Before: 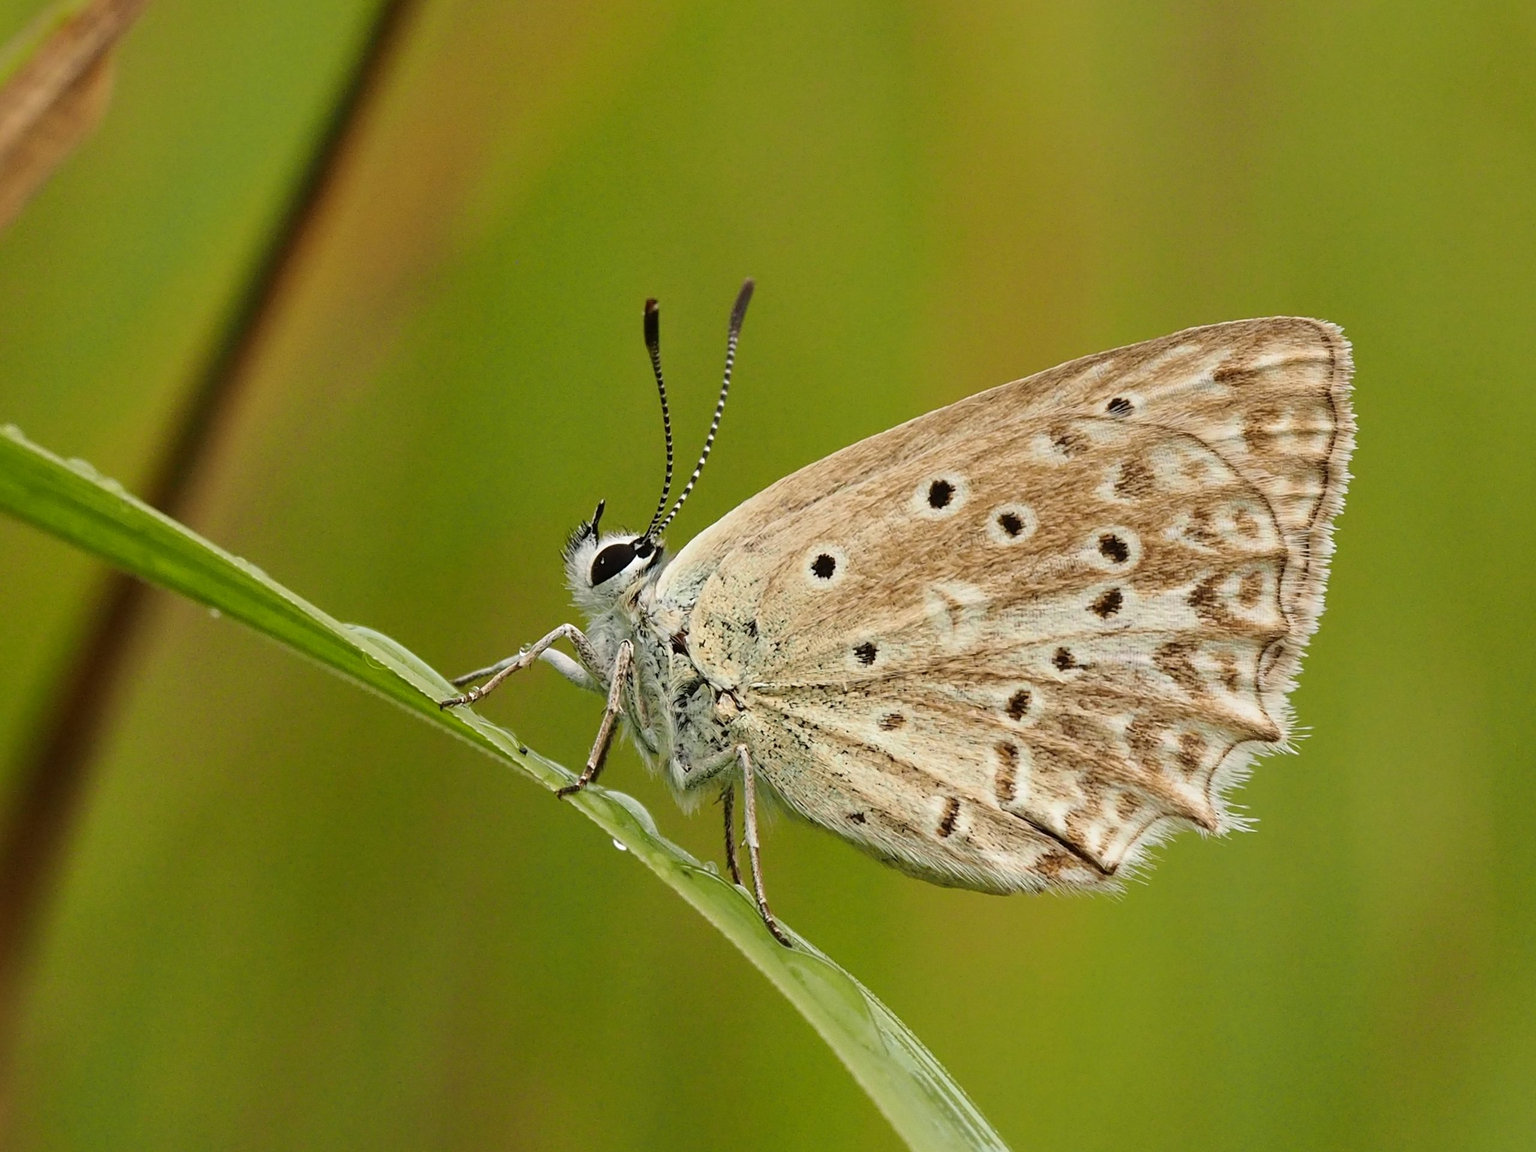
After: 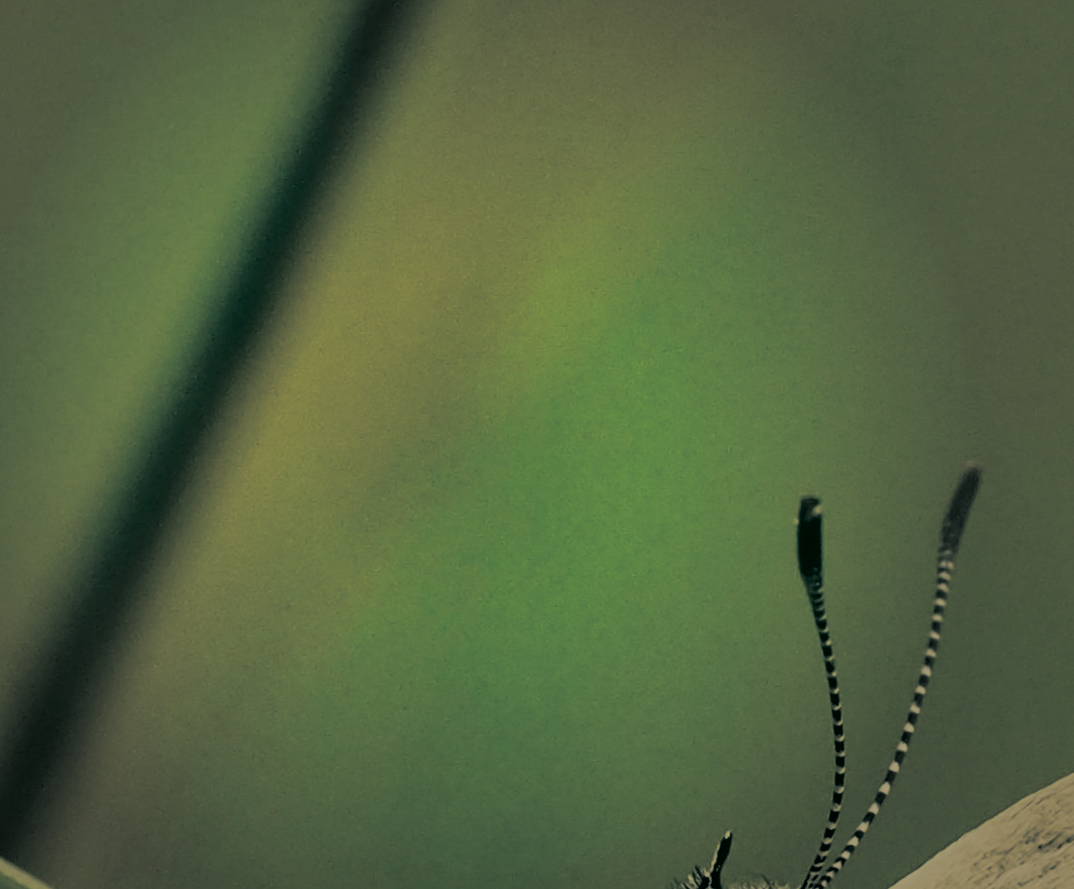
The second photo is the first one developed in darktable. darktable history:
crop and rotate: left 10.817%, top 0.062%, right 47.194%, bottom 53.626%
color correction: highlights a* 5.62, highlights b* 33.57, shadows a* -25.86, shadows b* 4.02
tone equalizer: on, module defaults
tone curve: curves: ch0 [(0, 0.005) (0.103, 0.081) (0.196, 0.197) (0.391, 0.469) (0.491, 0.585) (0.638, 0.751) (0.822, 0.886) (0.997, 0.959)]; ch1 [(0, 0) (0.172, 0.123) (0.324, 0.253) (0.396, 0.388) (0.474, 0.479) (0.499, 0.498) (0.529, 0.528) (0.579, 0.614) (0.633, 0.677) (0.812, 0.856) (1, 1)]; ch2 [(0, 0) (0.411, 0.424) (0.459, 0.478) (0.5, 0.501) (0.517, 0.526) (0.553, 0.583) (0.609, 0.646) (0.708, 0.768) (0.839, 0.916) (1, 1)], color space Lab, independent channels, preserve colors none
color balance: lift [1.005, 0.99, 1.007, 1.01], gamma [1, 1.034, 1.032, 0.966], gain [0.873, 1.055, 1.067, 0.933]
vignetting: fall-off start 33.76%, fall-off radius 64.94%, brightness -0.575, center (-0.12, -0.002), width/height ratio 0.959
split-toning: shadows › hue 205.2°, shadows › saturation 0.29, highlights › hue 50.4°, highlights › saturation 0.38, balance -49.9
